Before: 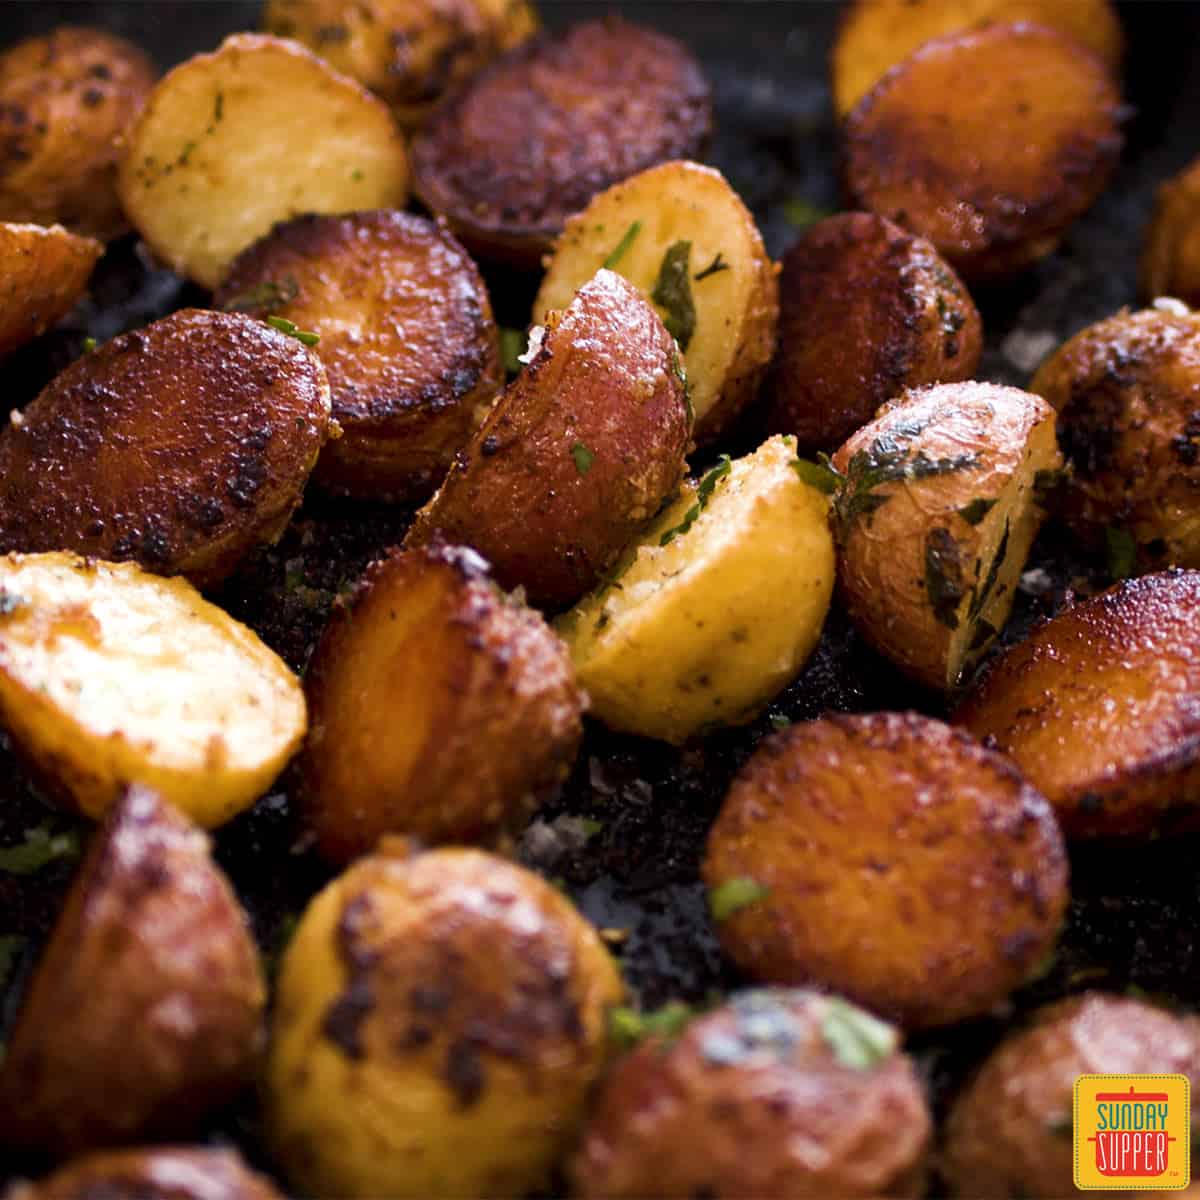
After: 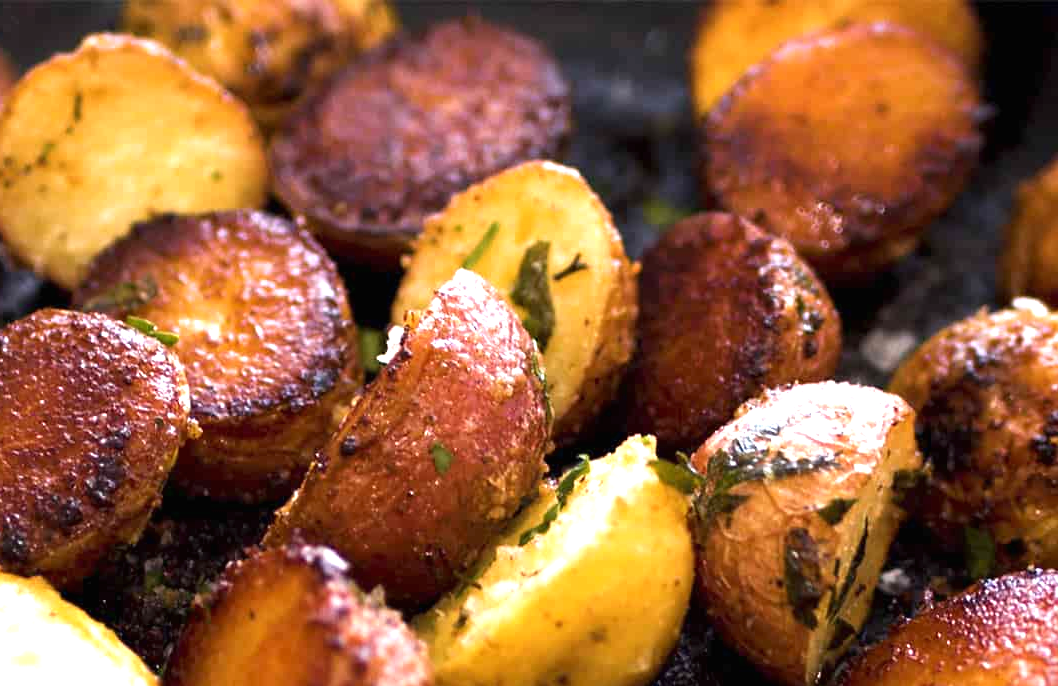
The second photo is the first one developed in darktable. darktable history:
exposure: black level correction 0, exposure 0.9 EV, compensate exposure bias true, compensate highlight preservation false
crop and rotate: left 11.812%, bottom 42.776%
